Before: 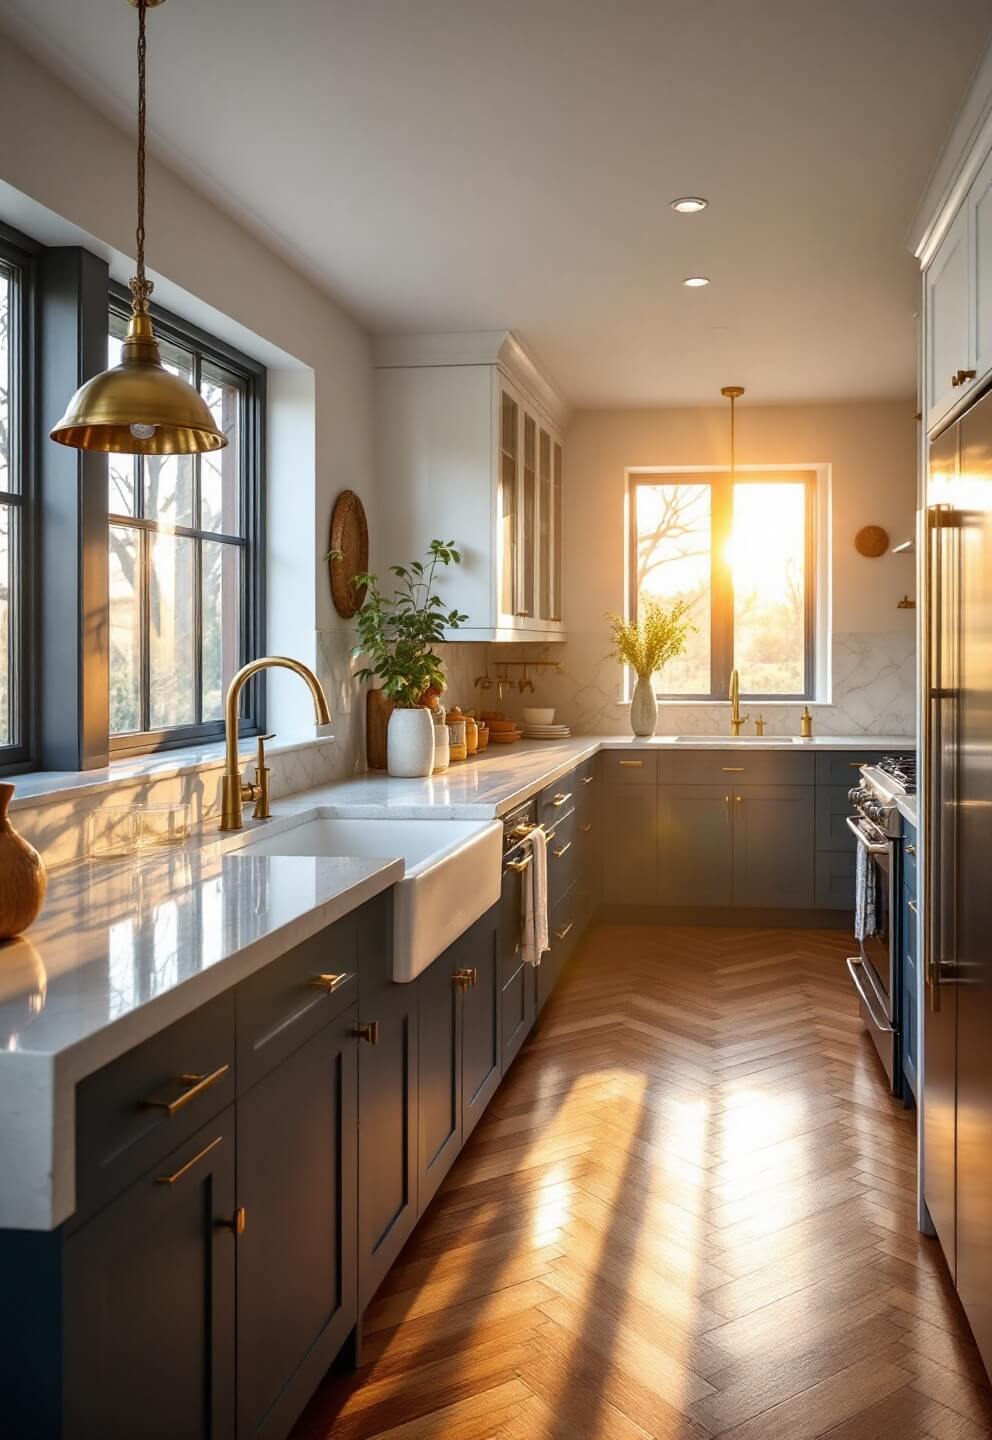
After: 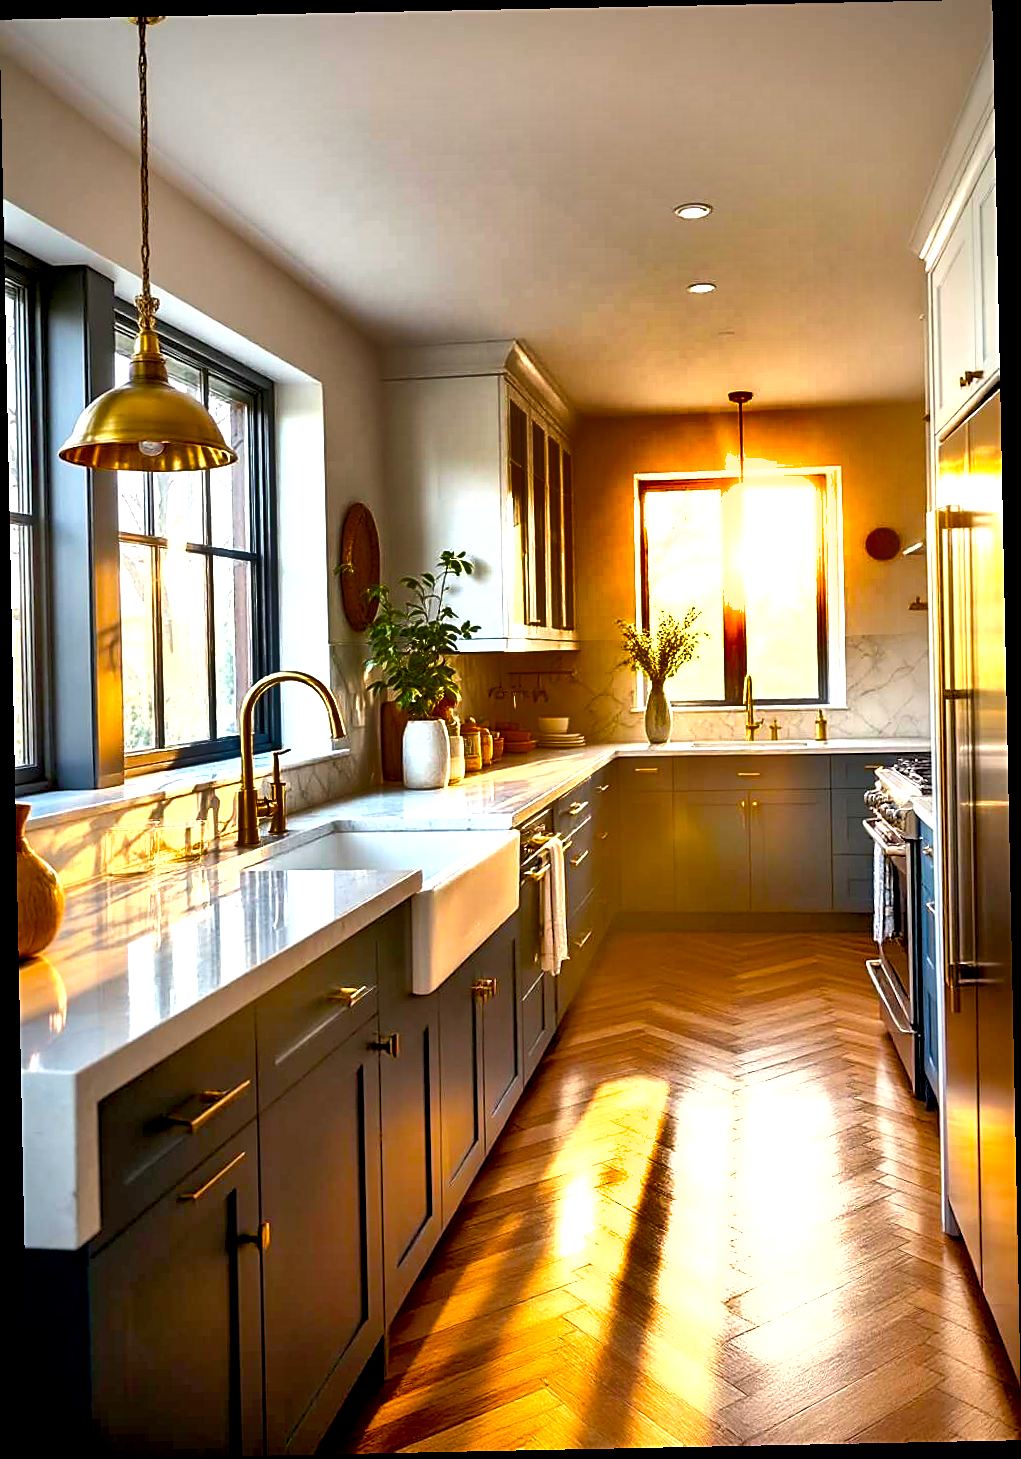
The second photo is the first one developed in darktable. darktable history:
sharpen: on, module defaults
exposure: black level correction 0.008, exposure 0.979 EV, compensate highlight preservation false
shadows and highlights: shadows 20.91, highlights -82.73, soften with gaussian
color balance rgb: perceptual saturation grading › global saturation 30%, global vibrance 20%
rotate and perspective: rotation -1.17°, automatic cropping off
